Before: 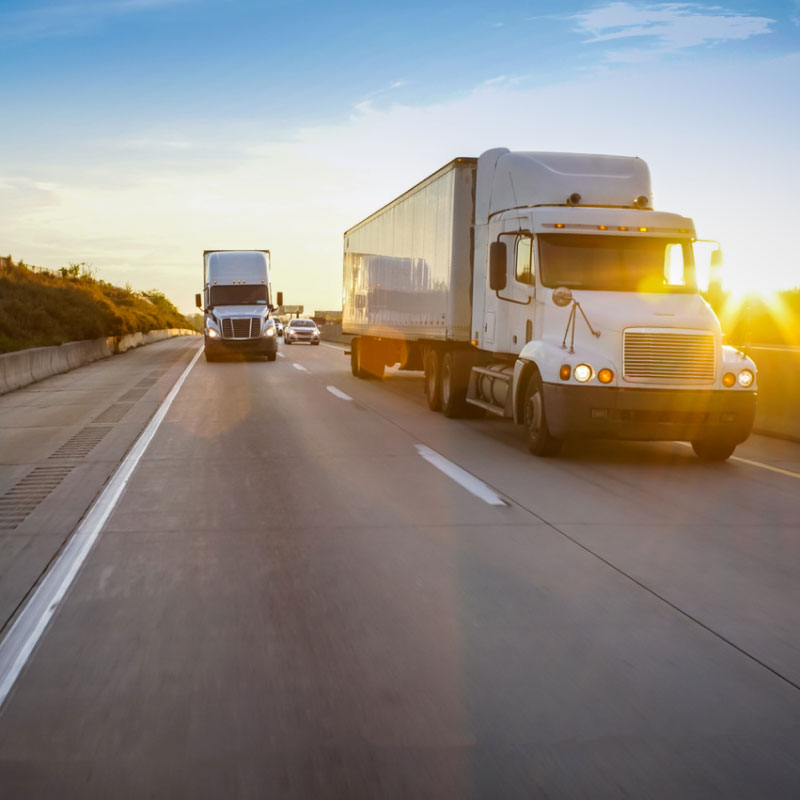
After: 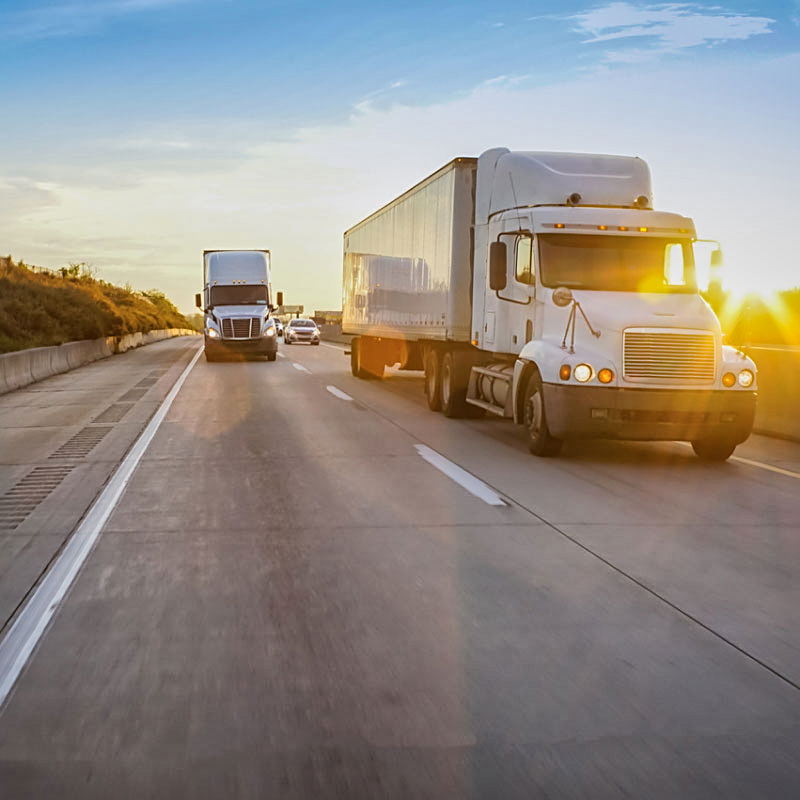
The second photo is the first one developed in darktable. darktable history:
sharpen: on, module defaults
global tonemap: drago (1, 100), detail 1
tone equalizer: on, module defaults
